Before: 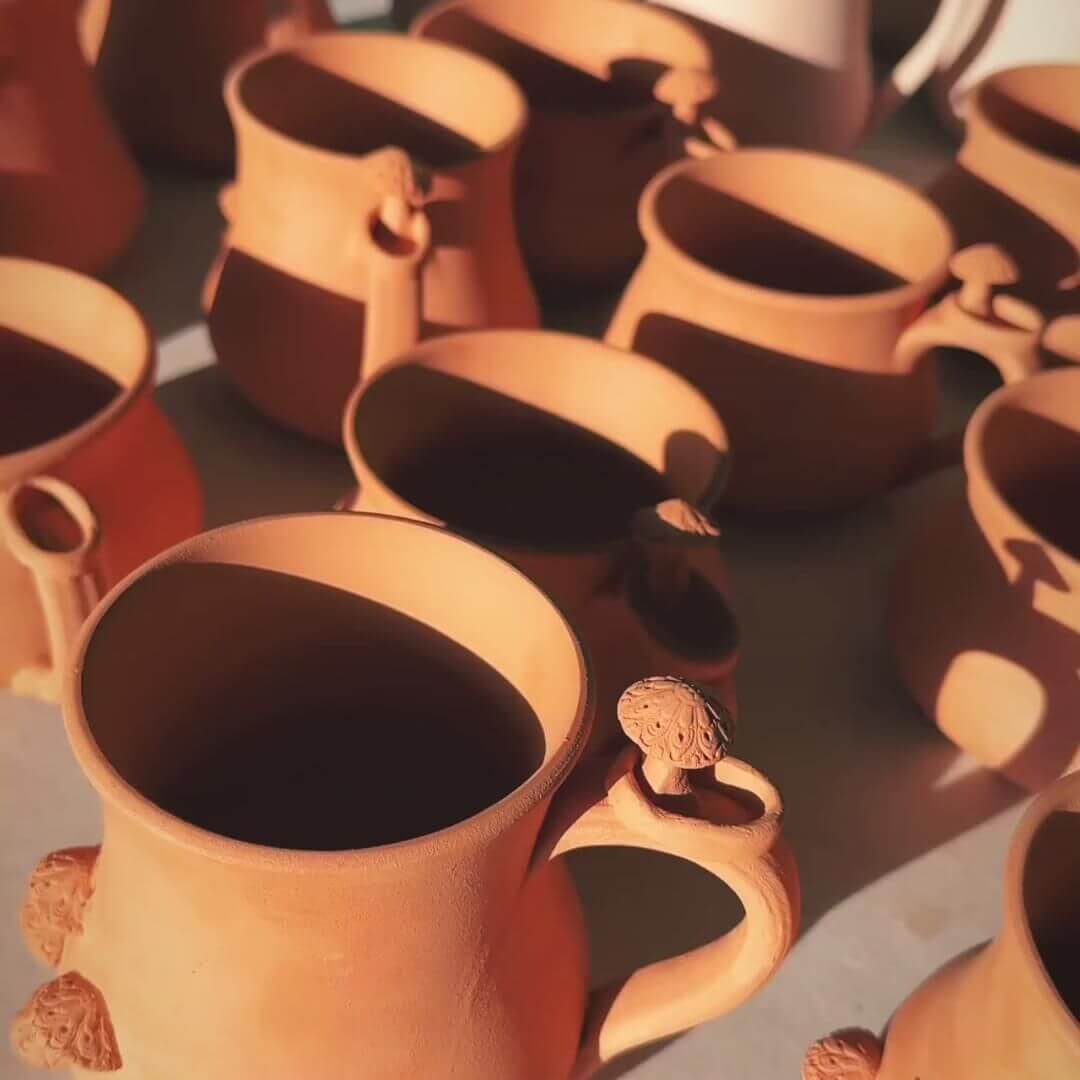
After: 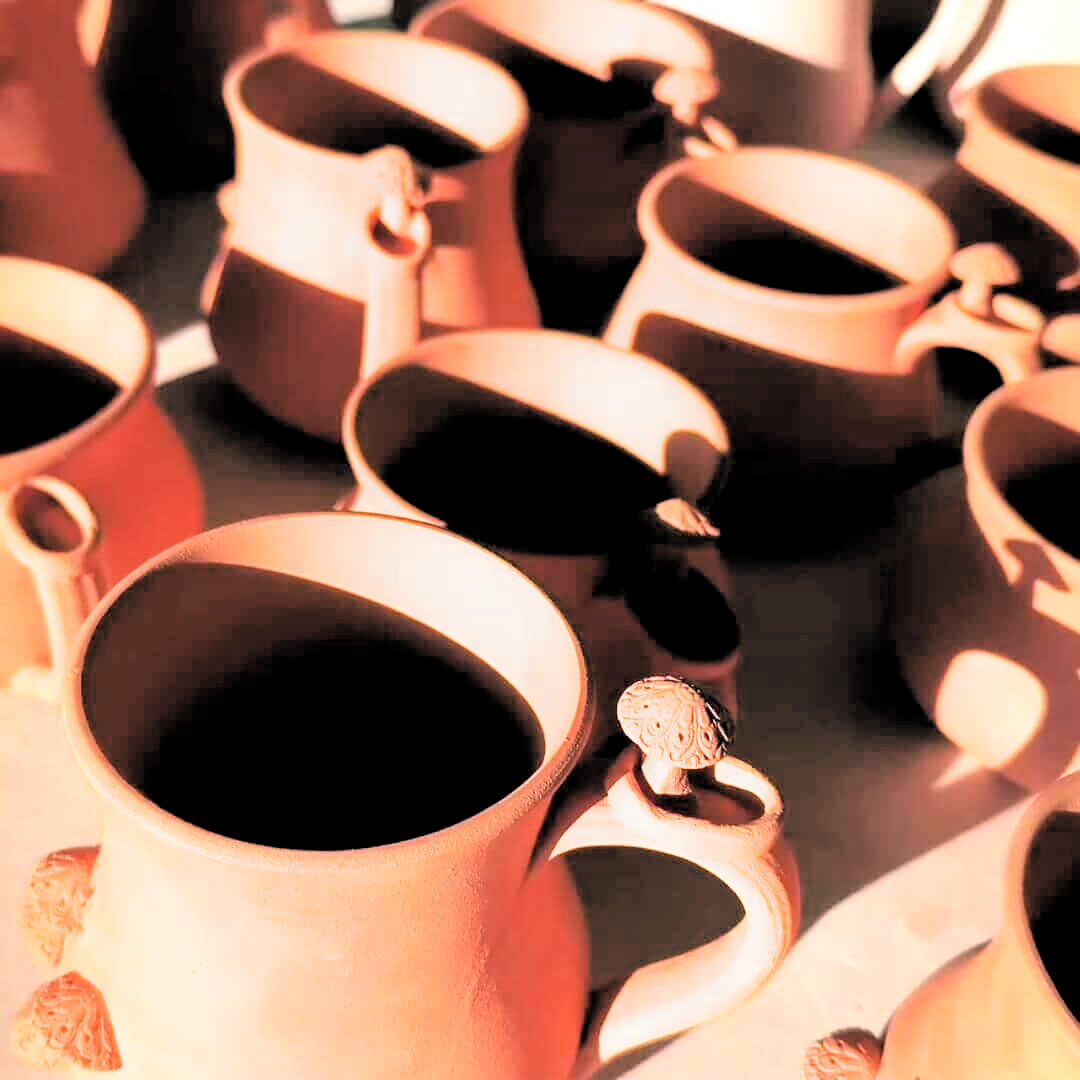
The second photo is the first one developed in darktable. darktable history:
filmic rgb: middle gray luminance 13.55%, black relative exposure -1.97 EV, white relative exposure 3.1 EV, threshold 6 EV, target black luminance 0%, hardness 1.79, latitude 59.23%, contrast 1.728, highlights saturation mix 5%, shadows ↔ highlights balance -37.52%, add noise in highlights 0, color science v3 (2019), use custom middle-gray values true, iterations of high-quality reconstruction 0, contrast in highlights soft, enable highlight reconstruction true
exposure: black level correction 0, exposure 0.7 EV, compensate exposure bias true, compensate highlight preservation false
tone equalizer: on, module defaults
